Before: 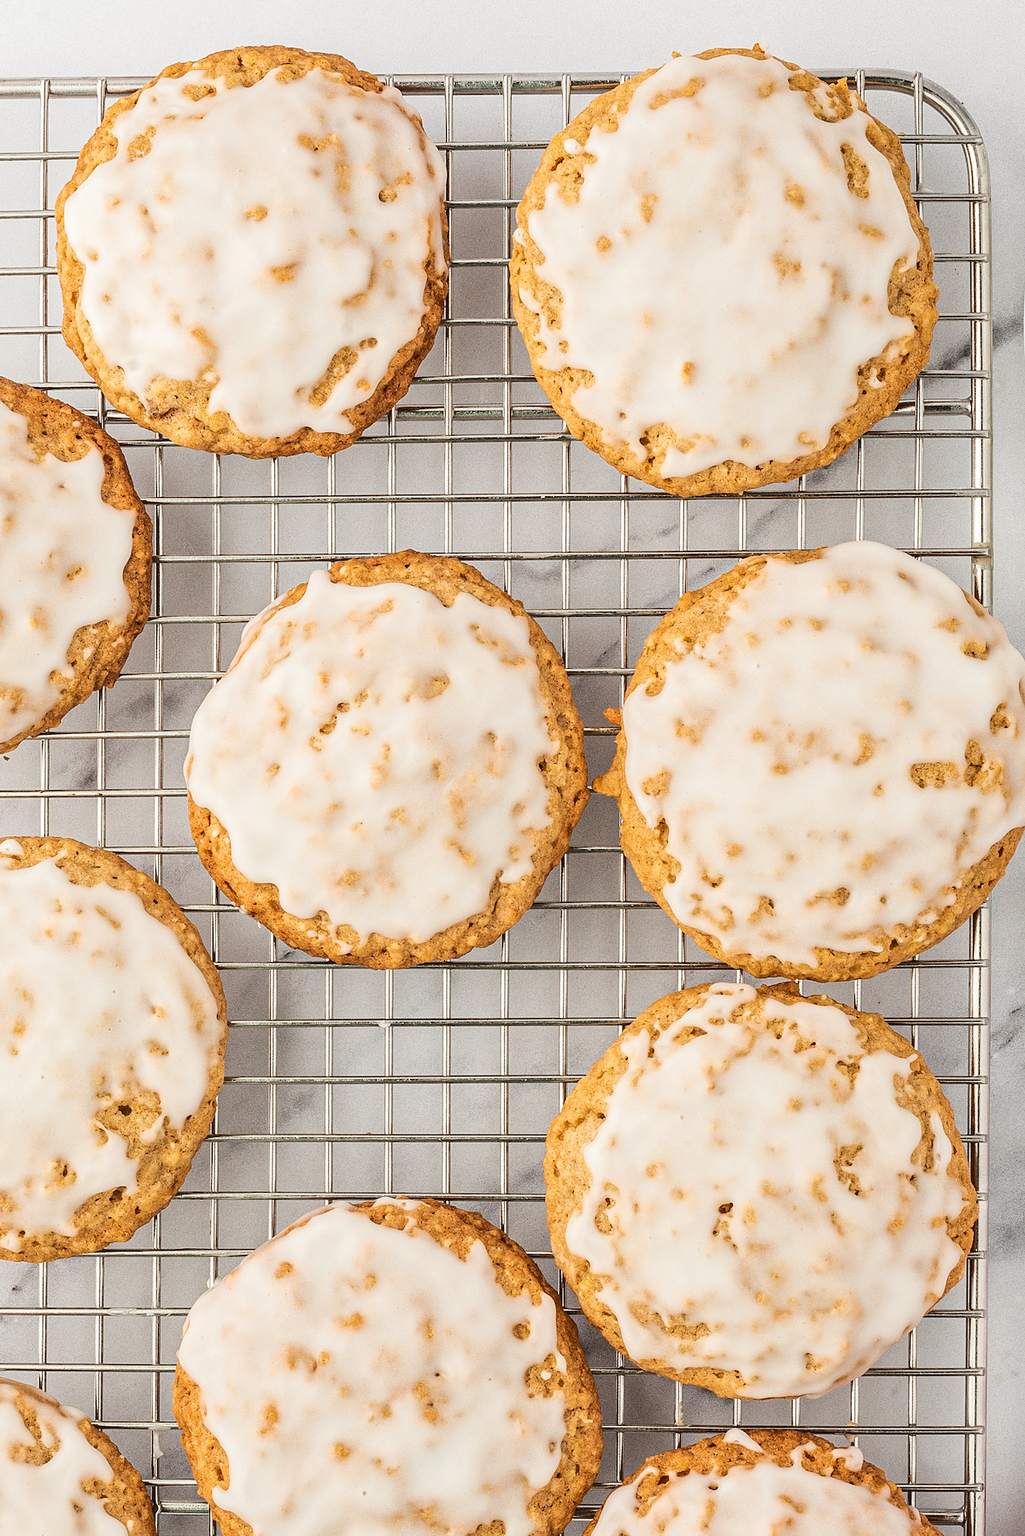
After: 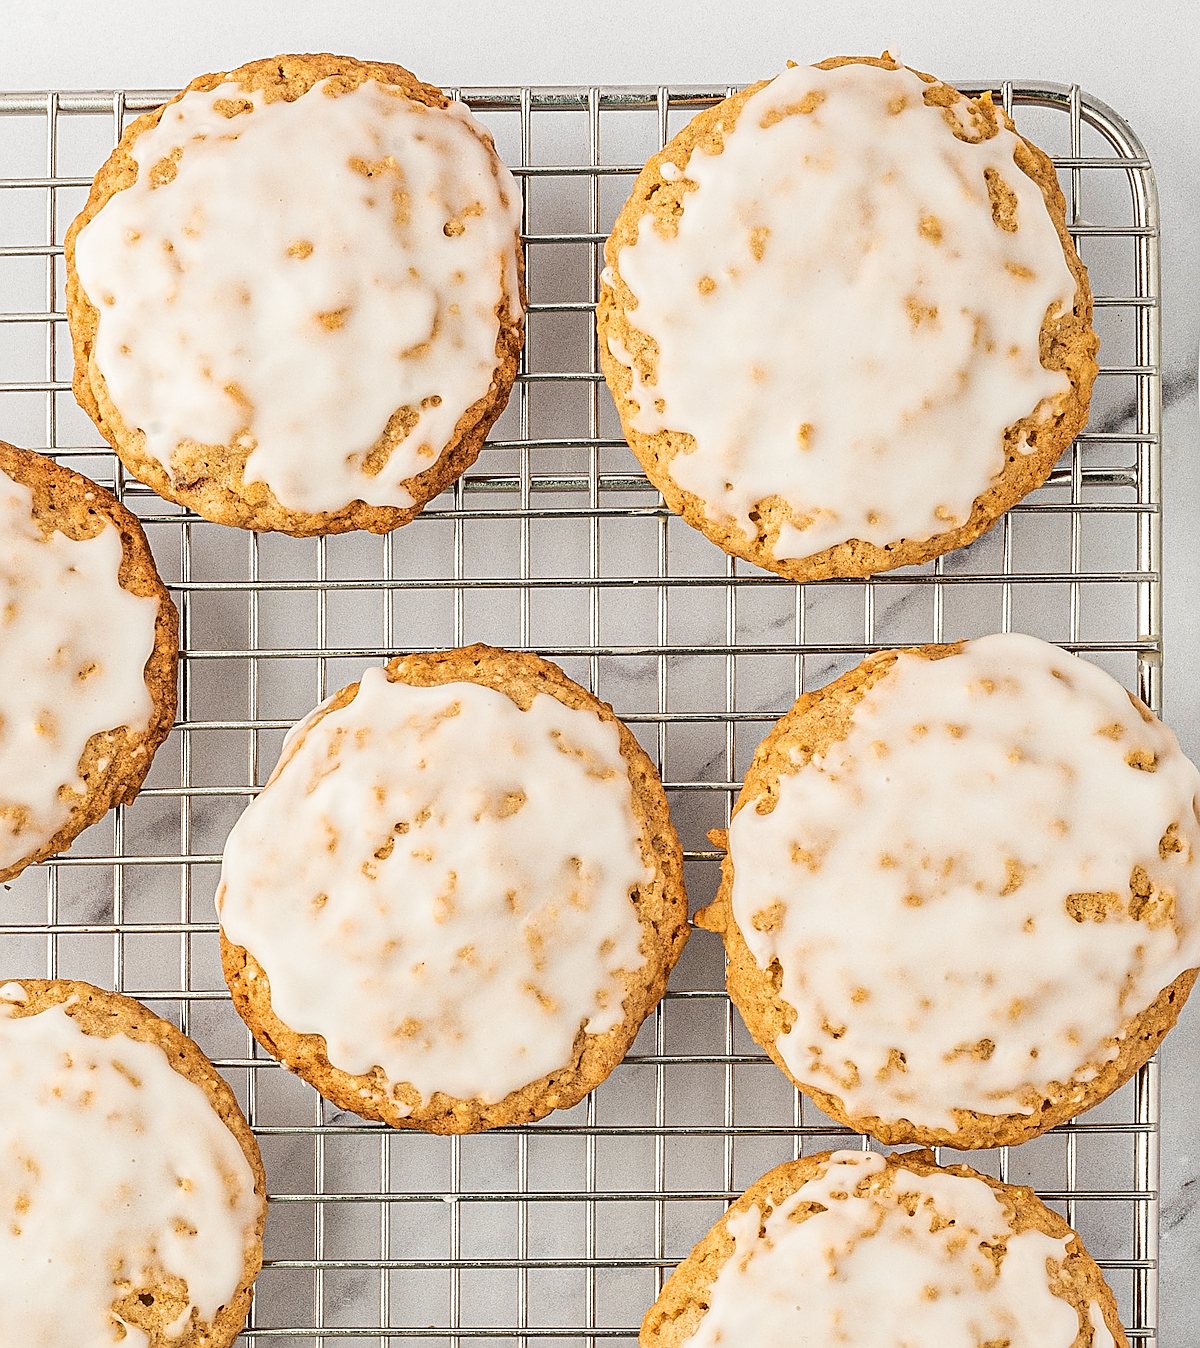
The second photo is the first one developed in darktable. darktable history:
sharpen: on, module defaults
crop: bottom 24.983%
